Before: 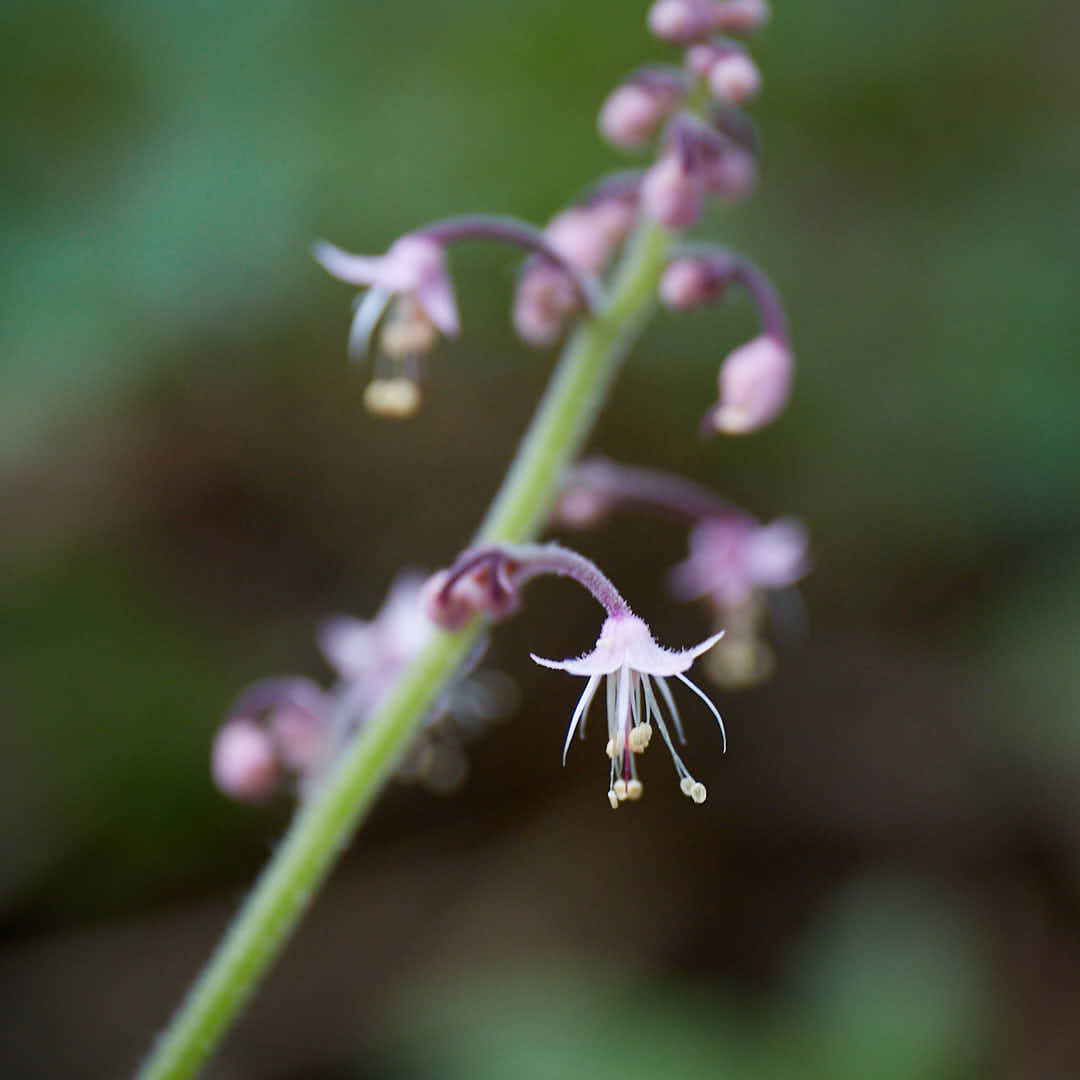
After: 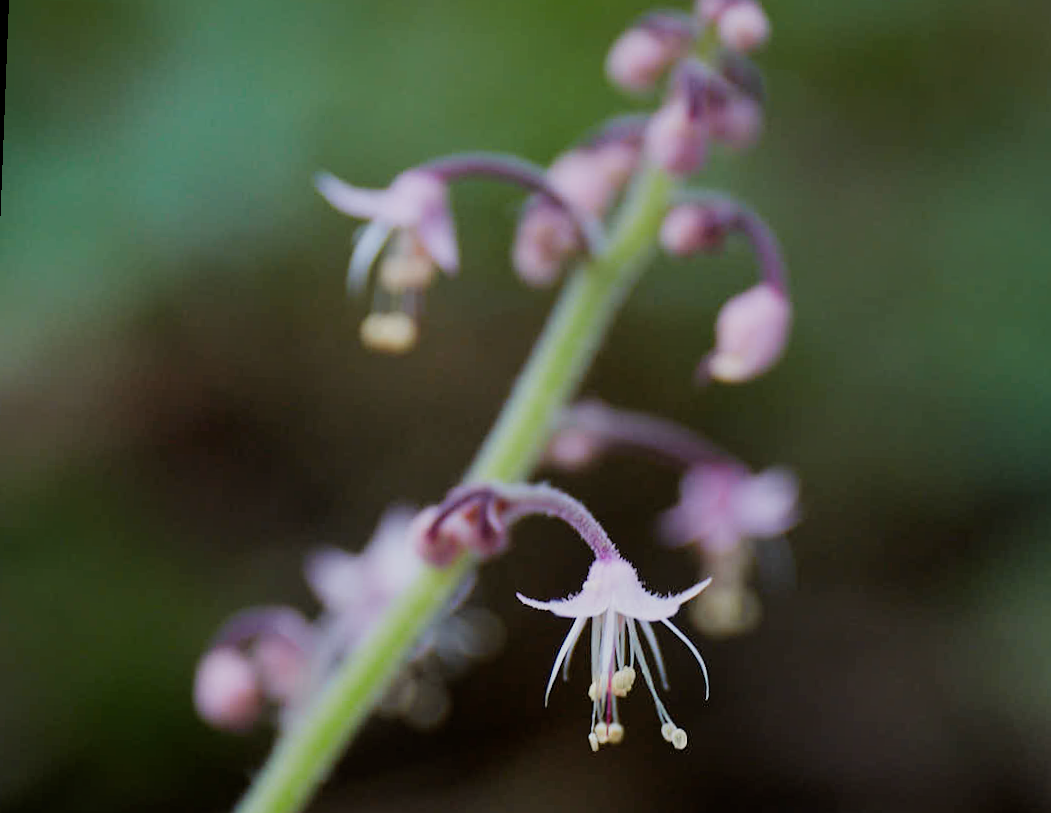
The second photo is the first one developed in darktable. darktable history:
filmic rgb: hardness 4.17
rotate and perspective: rotation 2.27°, automatic cropping off
crop: left 2.737%, top 7.287%, right 3.421%, bottom 20.179%
